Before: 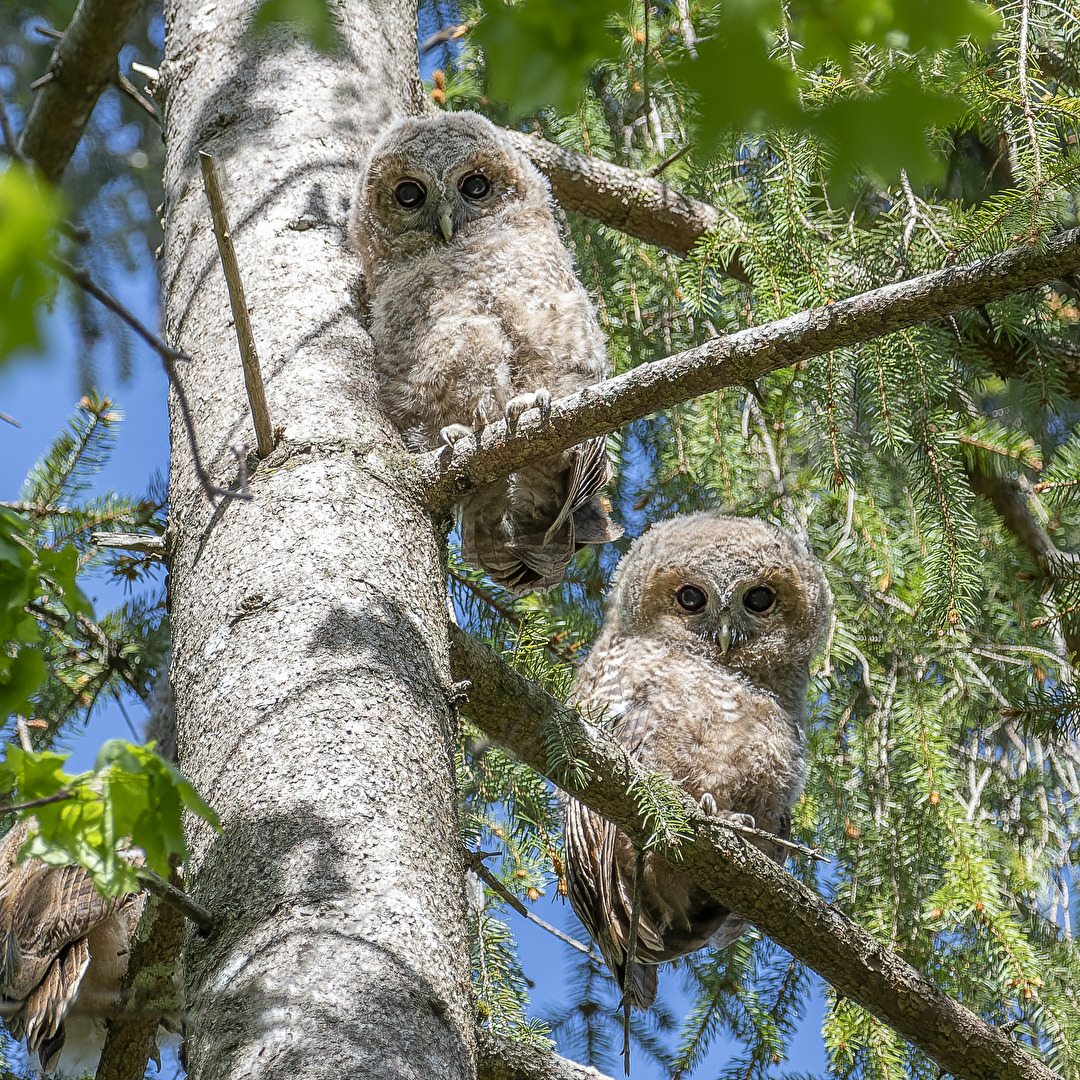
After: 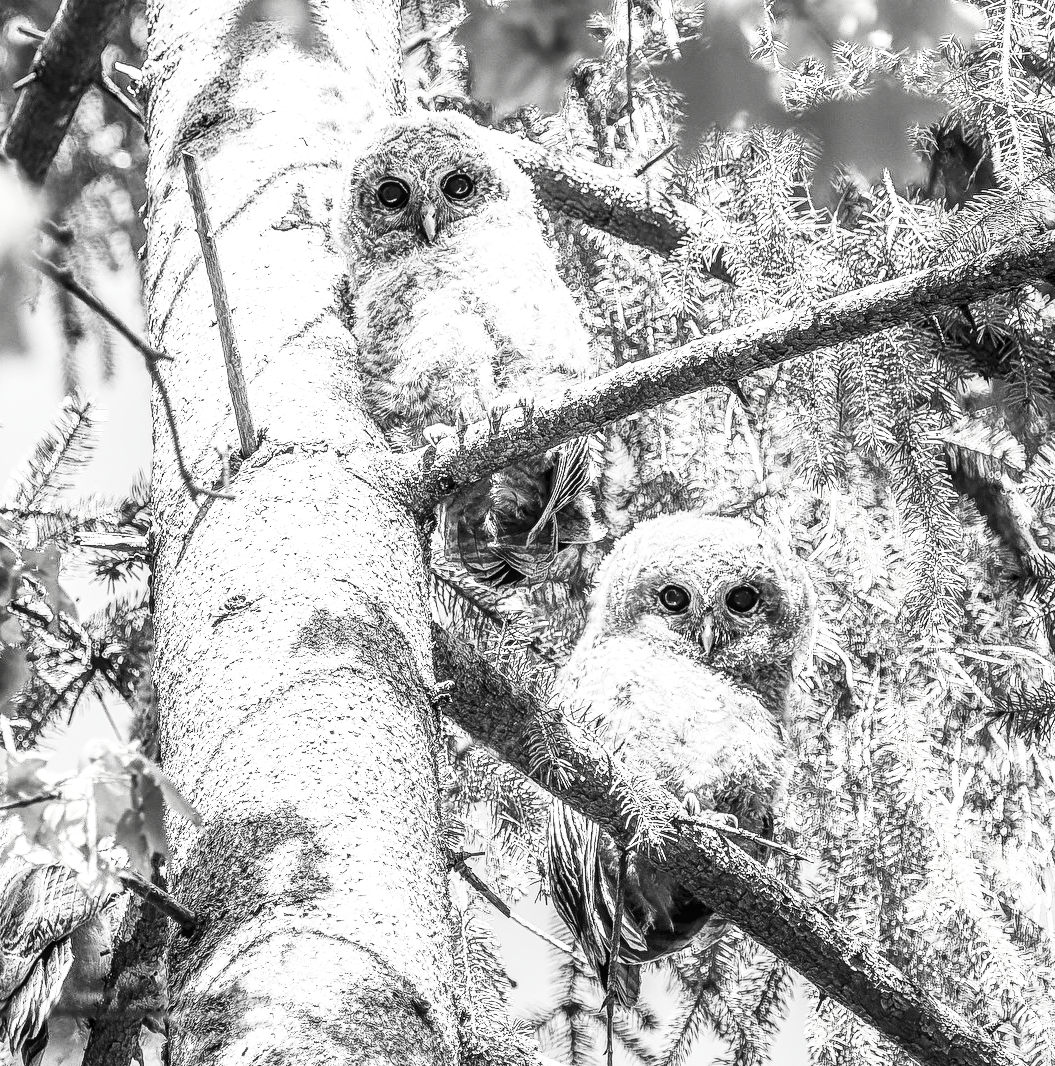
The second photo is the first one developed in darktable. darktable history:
color correction: highlights b* -0.005, saturation 1.35
tone equalizer: -8 EV -0.772 EV, -7 EV -0.701 EV, -6 EV -0.633 EV, -5 EV -0.406 EV, -3 EV 0.379 EV, -2 EV 0.6 EV, -1 EV 0.68 EV, +0 EV 0.734 EV
crop and rotate: left 1.606%, right 0.654%, bottom 1.24%
local contrast: on, module defaults
contrast brightness saturation: contrast 0.519, brightness 0.482, saturation -0.995
exposure: black level correction 0.005, exposure 0.017 EV, compensate highlight preservation false
